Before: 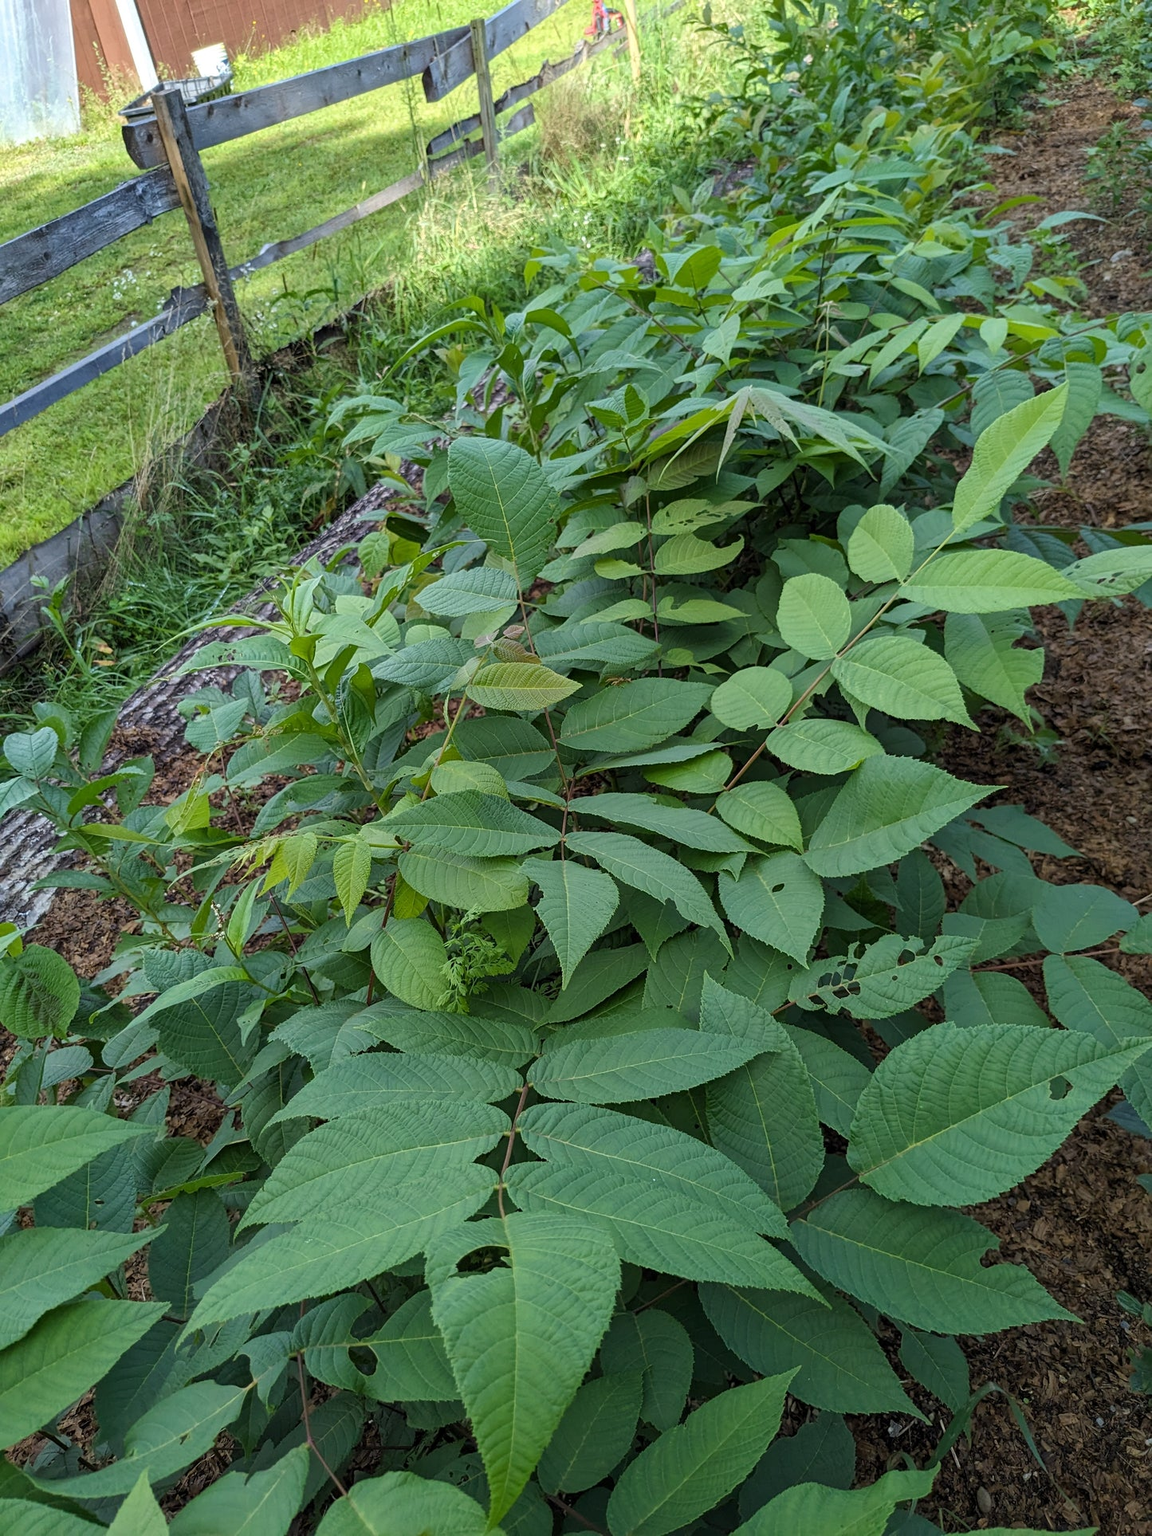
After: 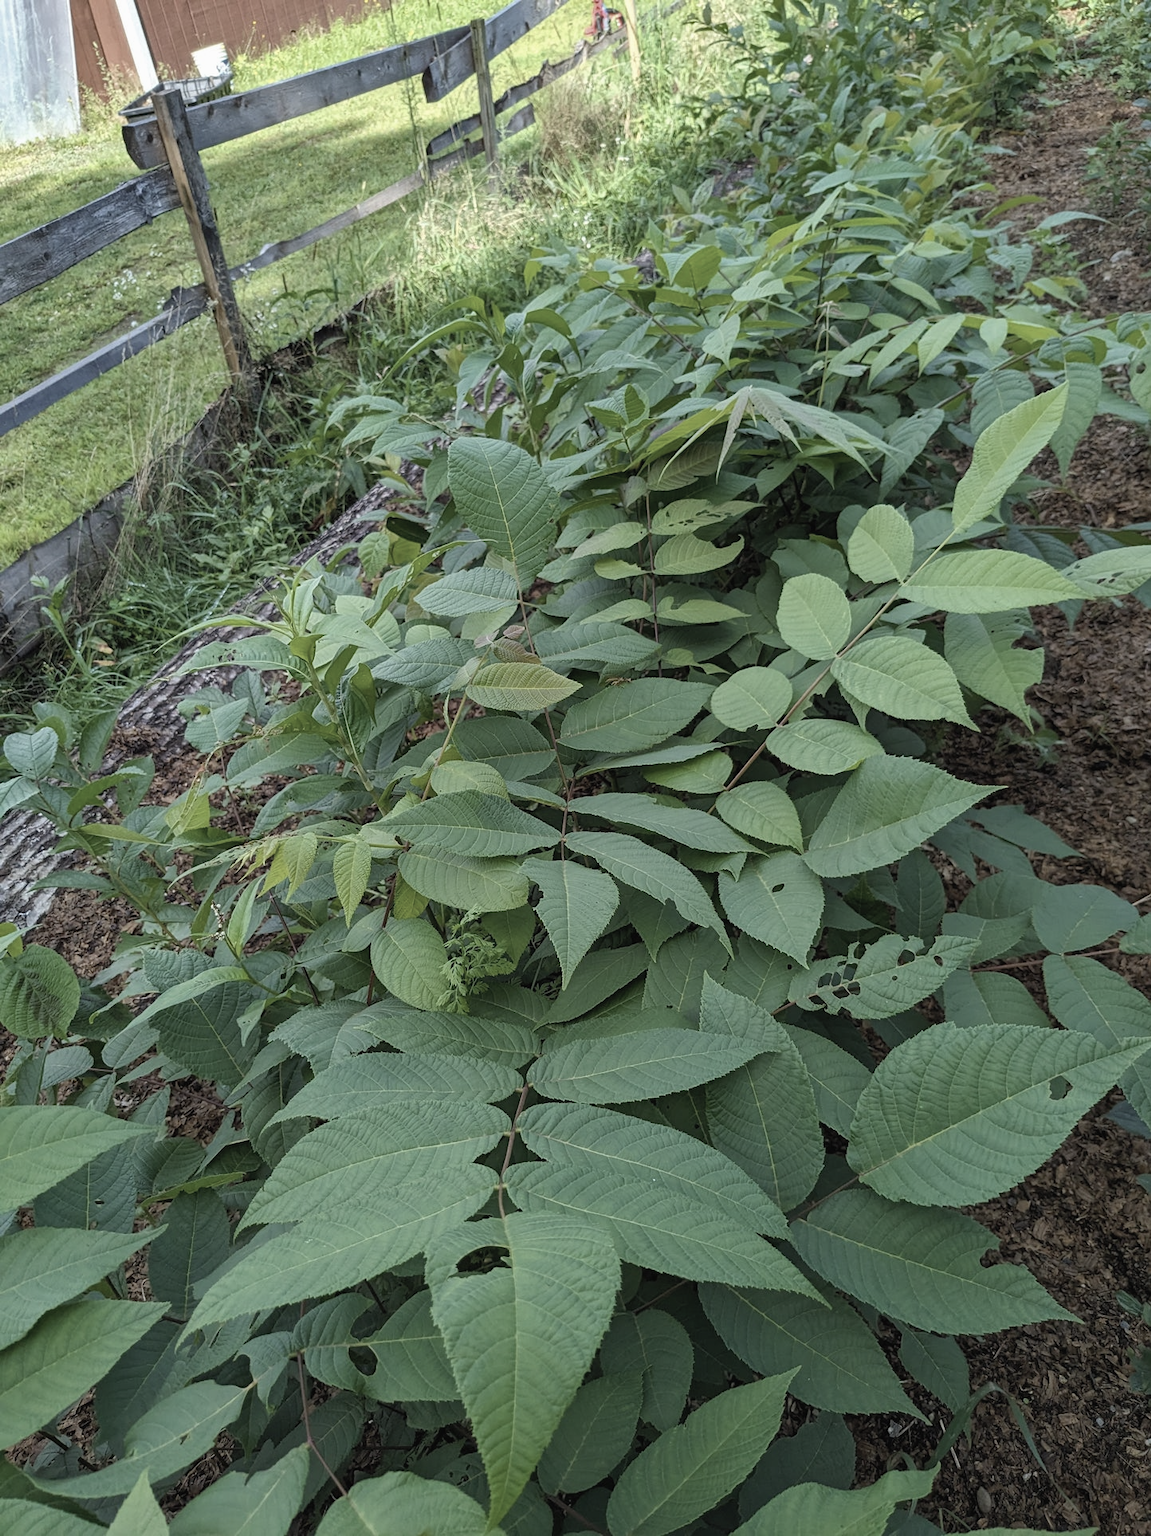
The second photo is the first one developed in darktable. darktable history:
shadows and highlights: shadows 11.2, white point adjustment 1.27, shadows color adjustment 98%, highlights color adjustment 58.65%, soften with gaussian
contrast brightness saturation: contrast -0.043, saturation -0.414
